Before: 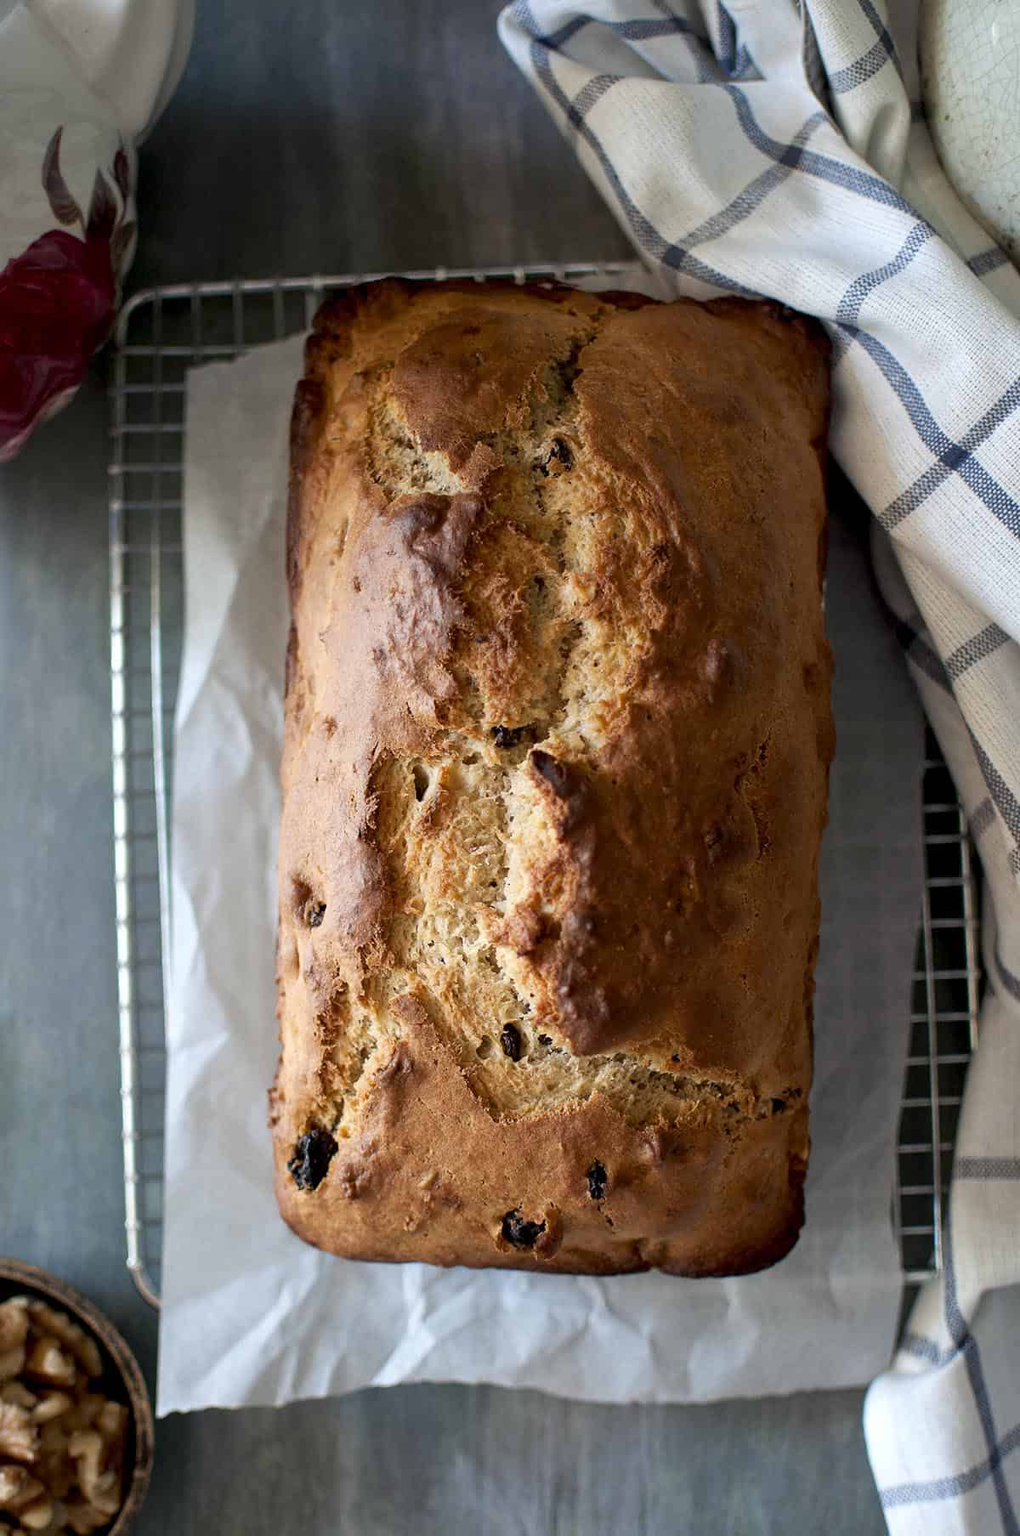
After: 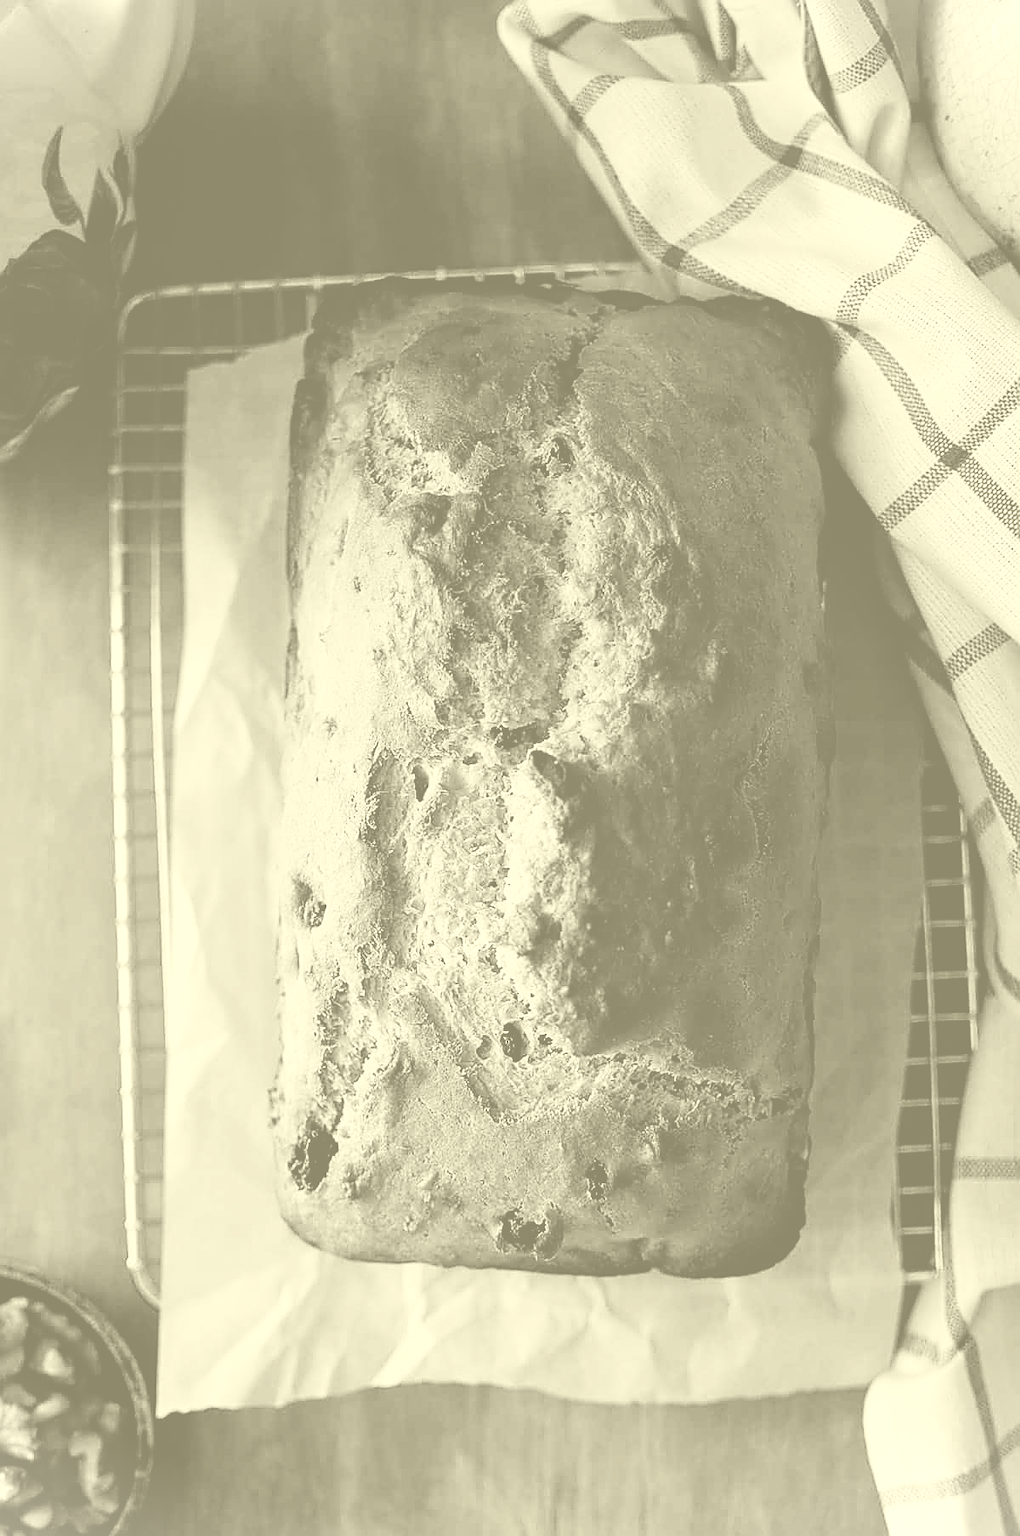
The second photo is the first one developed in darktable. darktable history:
colorize: hue 43.2°, saturation 40%, version 1
sigmoid: contrast 1.7, skew -0.2, preserve hue 0%, red attenuation 0.1, red rotation 0.035, green attenuation 0.1, green rotation -0.017, blue attenuation 0.15, blue rotation -0.052, base primaries Rec2020
sharpen: radius 1.4, amount 1.25, threshold 0.7
vignetting: fall-off start 100%, brightness 0.3, saturation 0
